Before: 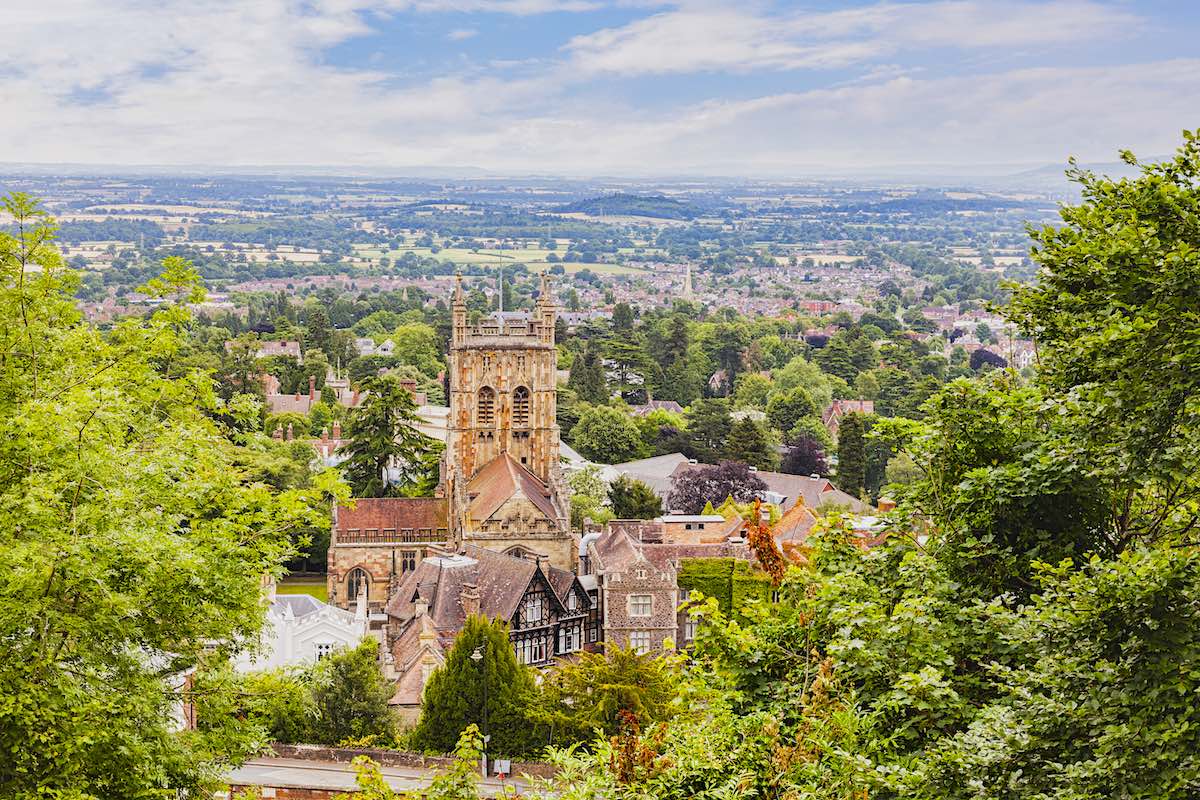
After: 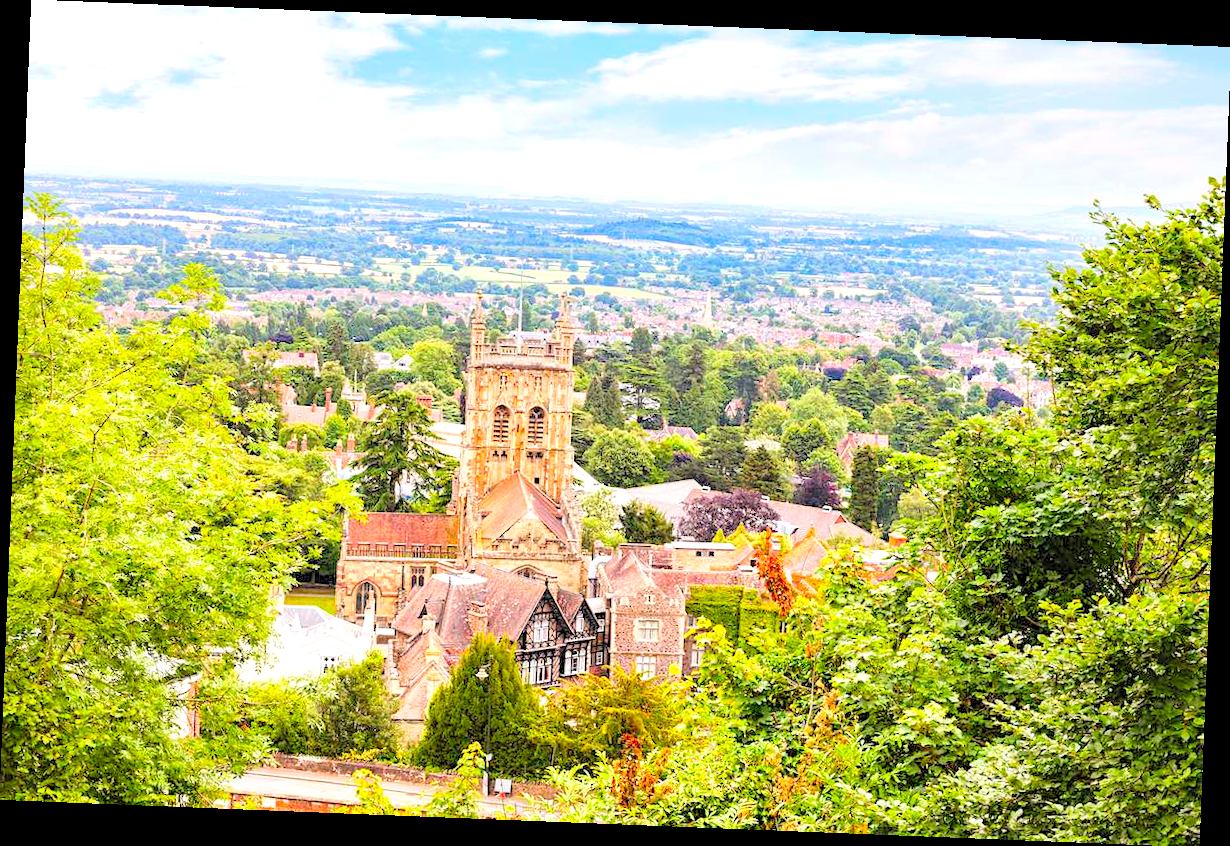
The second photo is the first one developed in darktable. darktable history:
levels: levels [0.036, 0.364, 0.827]
rotate and perspective: rotation 2.27°, automatic cropping off
